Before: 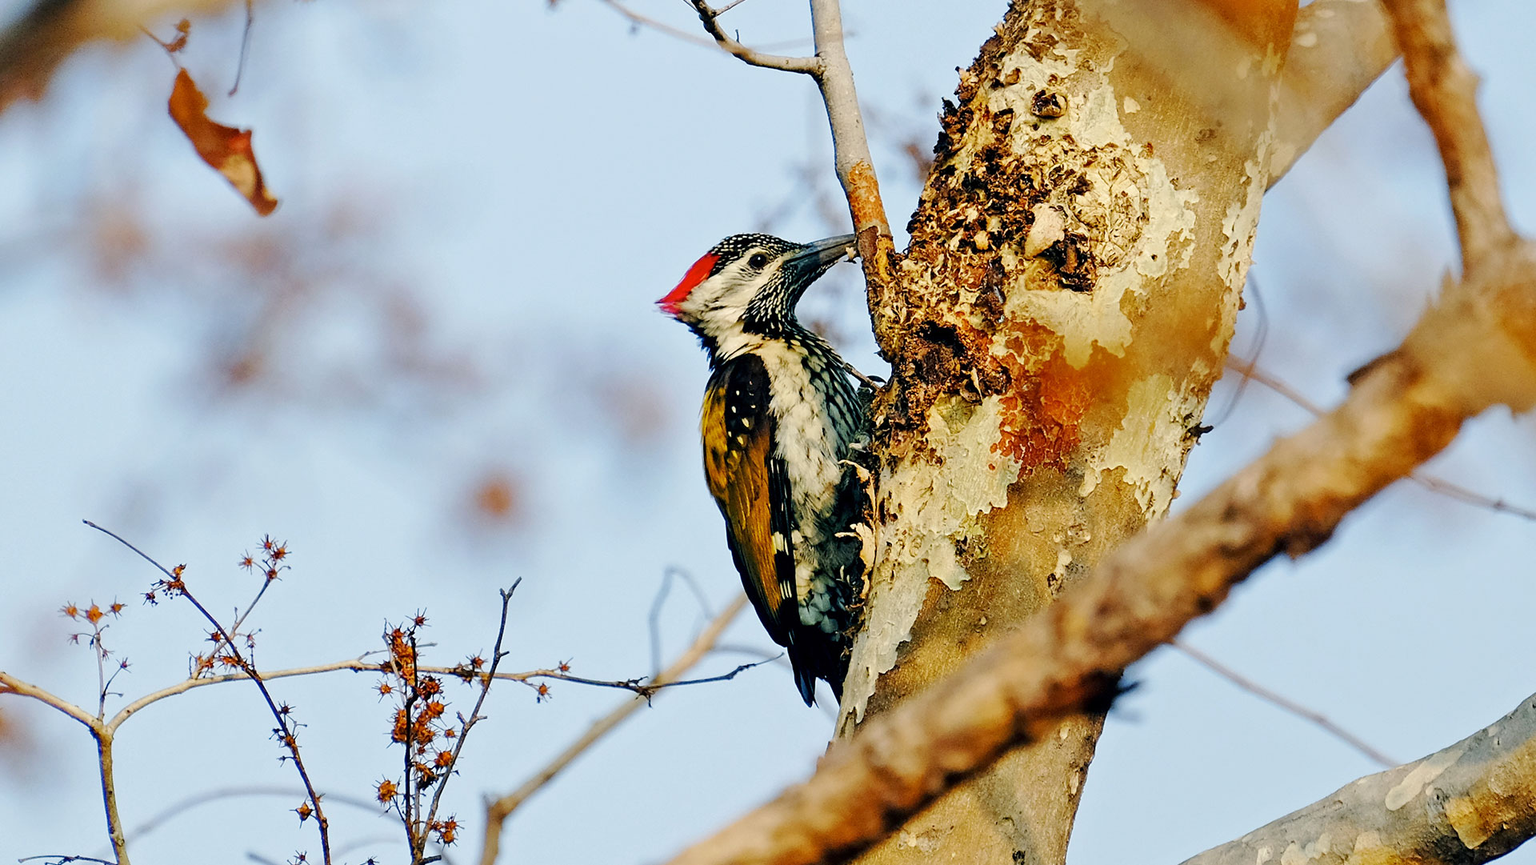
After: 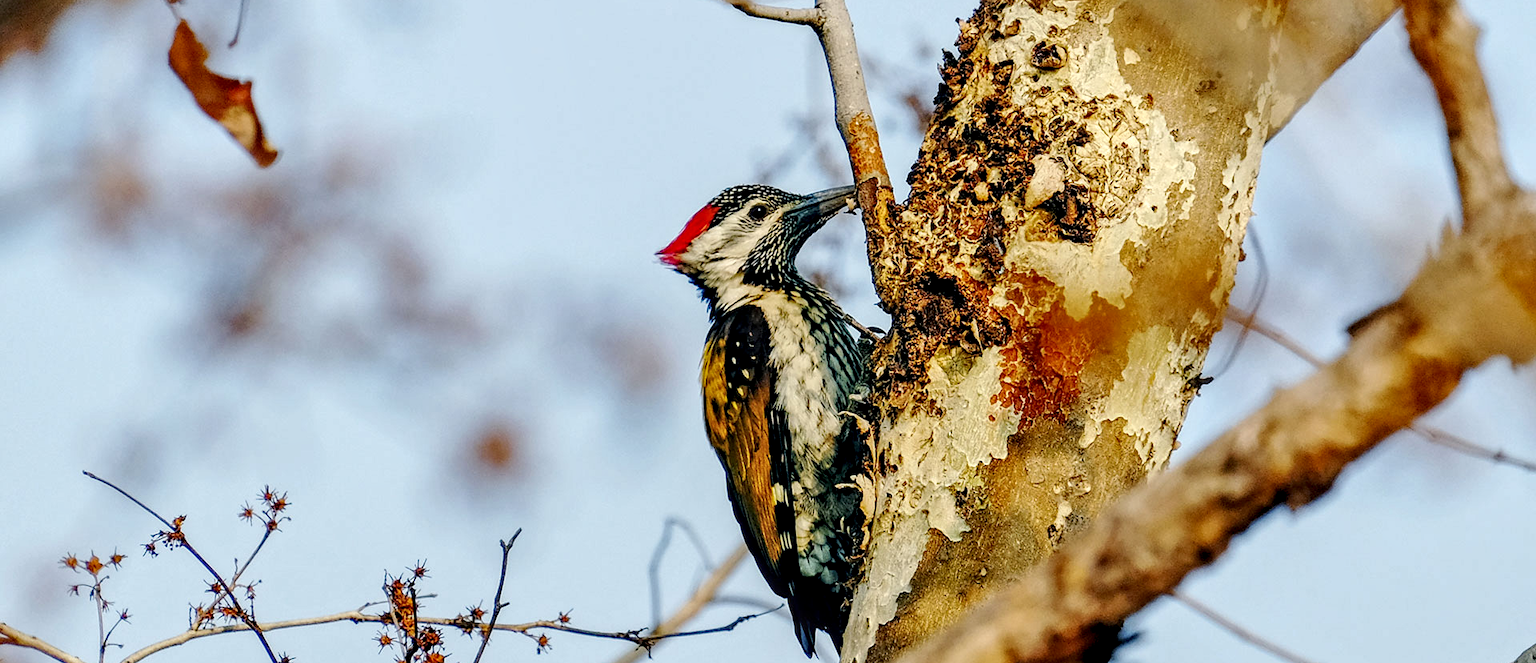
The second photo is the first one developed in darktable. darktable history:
crop: top 5.667%, bottom 17.637%
local contrast: detail 150%
